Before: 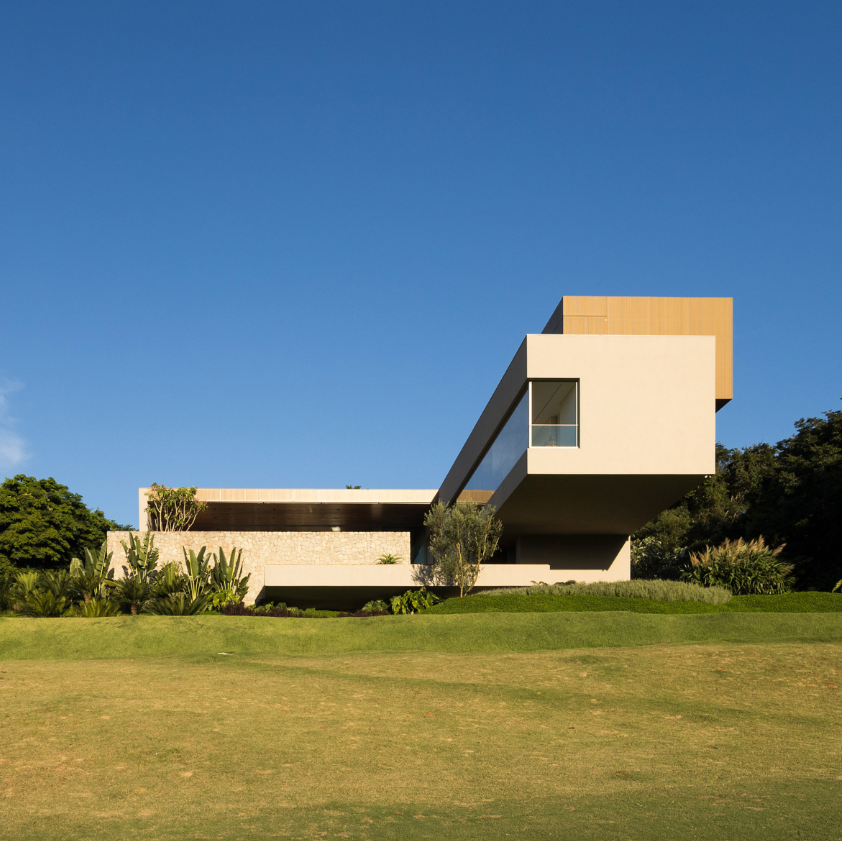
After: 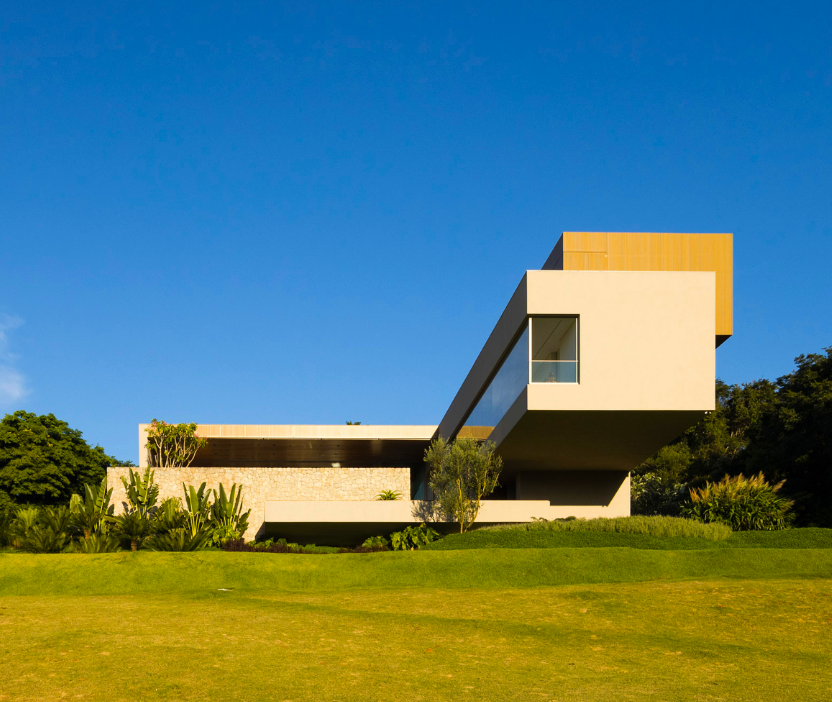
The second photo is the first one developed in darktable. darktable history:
color balance rgb: perceptual saturation grading › global saturation 20%, global vibrance 20%
crop: top 7.625%, bottom 8.027%
